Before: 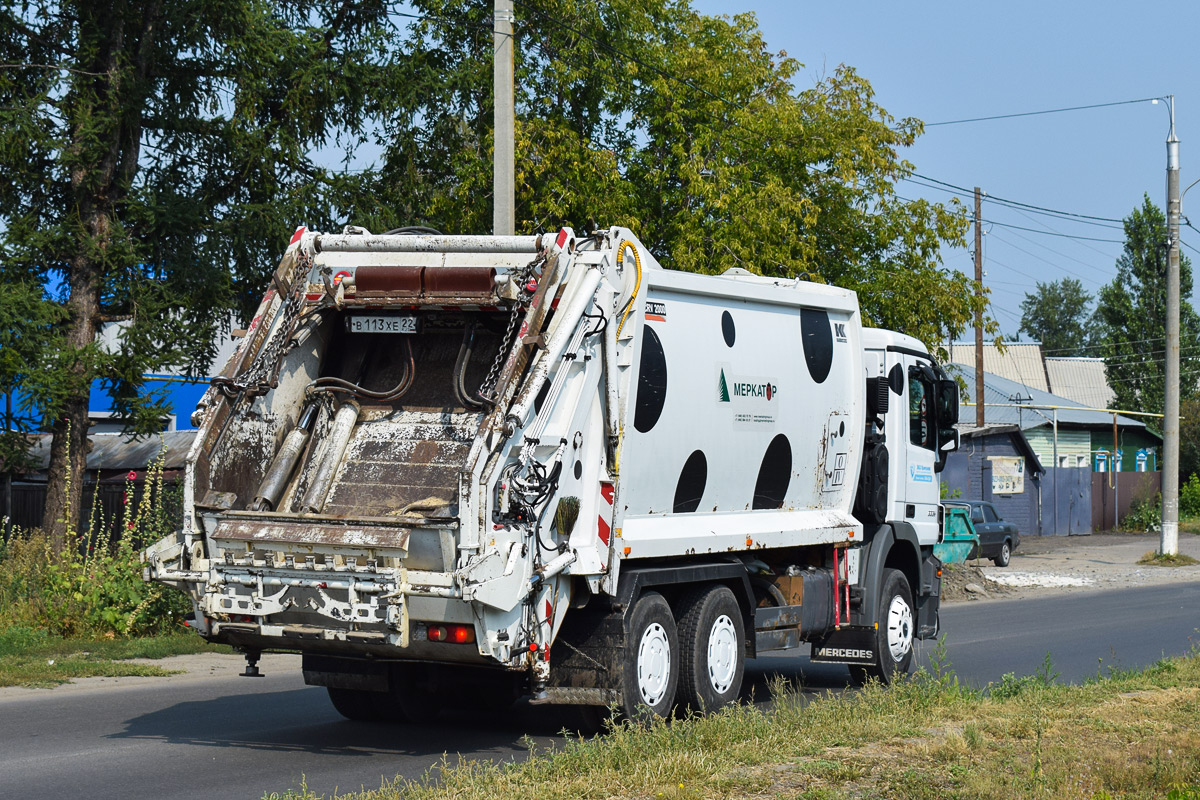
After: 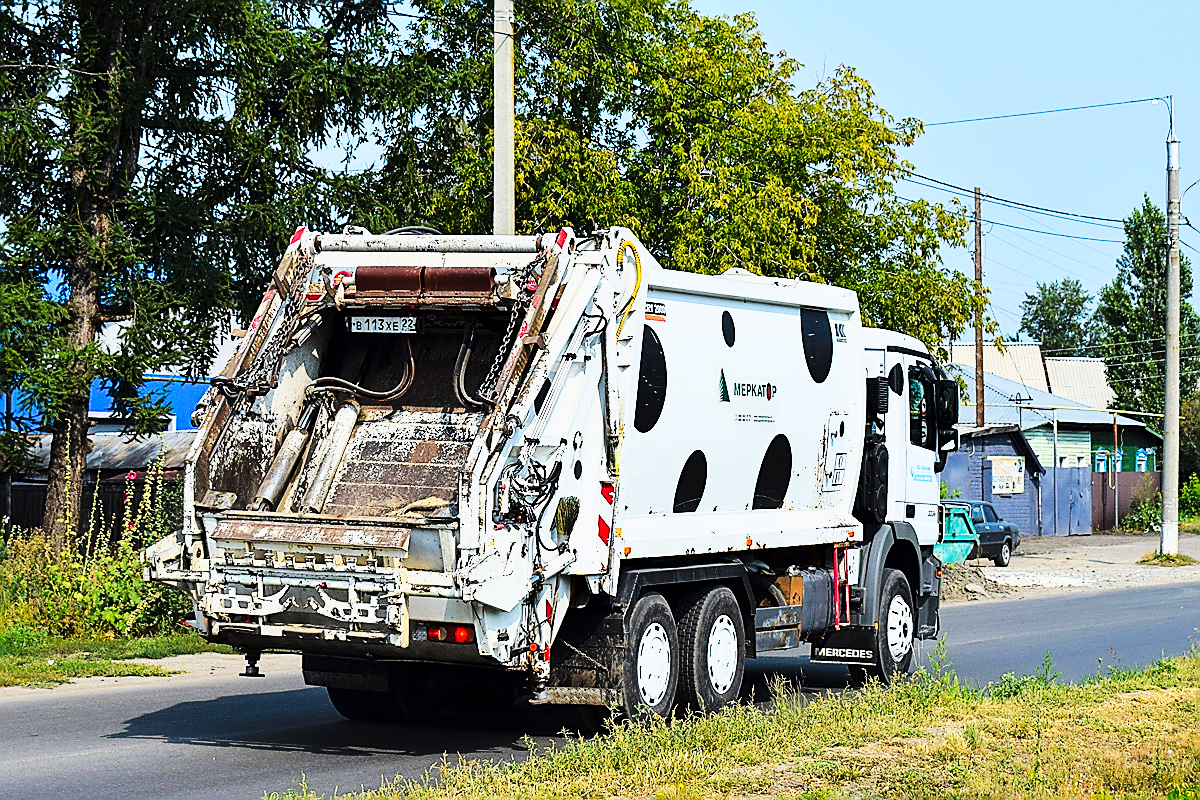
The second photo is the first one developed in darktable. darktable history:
tone curve: curves: ch0 [(0, 0) (0.003, 0) (0.011, 0) (0.025, 0) (0.044, 0.006) (0.069, 0.024) (0.1, 0.038) (0.136, 0.052) (0.177, 0.08) (0.224, 0.112) (0.277, 0.145) (0.335, 0.206) (0.399, 0.284) (0.468, 0.372) (0.543, 0.477) (0.623, 0.593) (0.709, 0.717) (0.801, 0.815) (0.898, 0.92) (1, 1)], preserve colors none
sharpen: radius 1.4, amount 1.25, threshold 0.7
base curve: curves: ch0 [(0, 0) (0.025, 0.046) (0.112, 0.277) (0.467, 0.74) (0.814, 0.929) (1, 0.942)]
